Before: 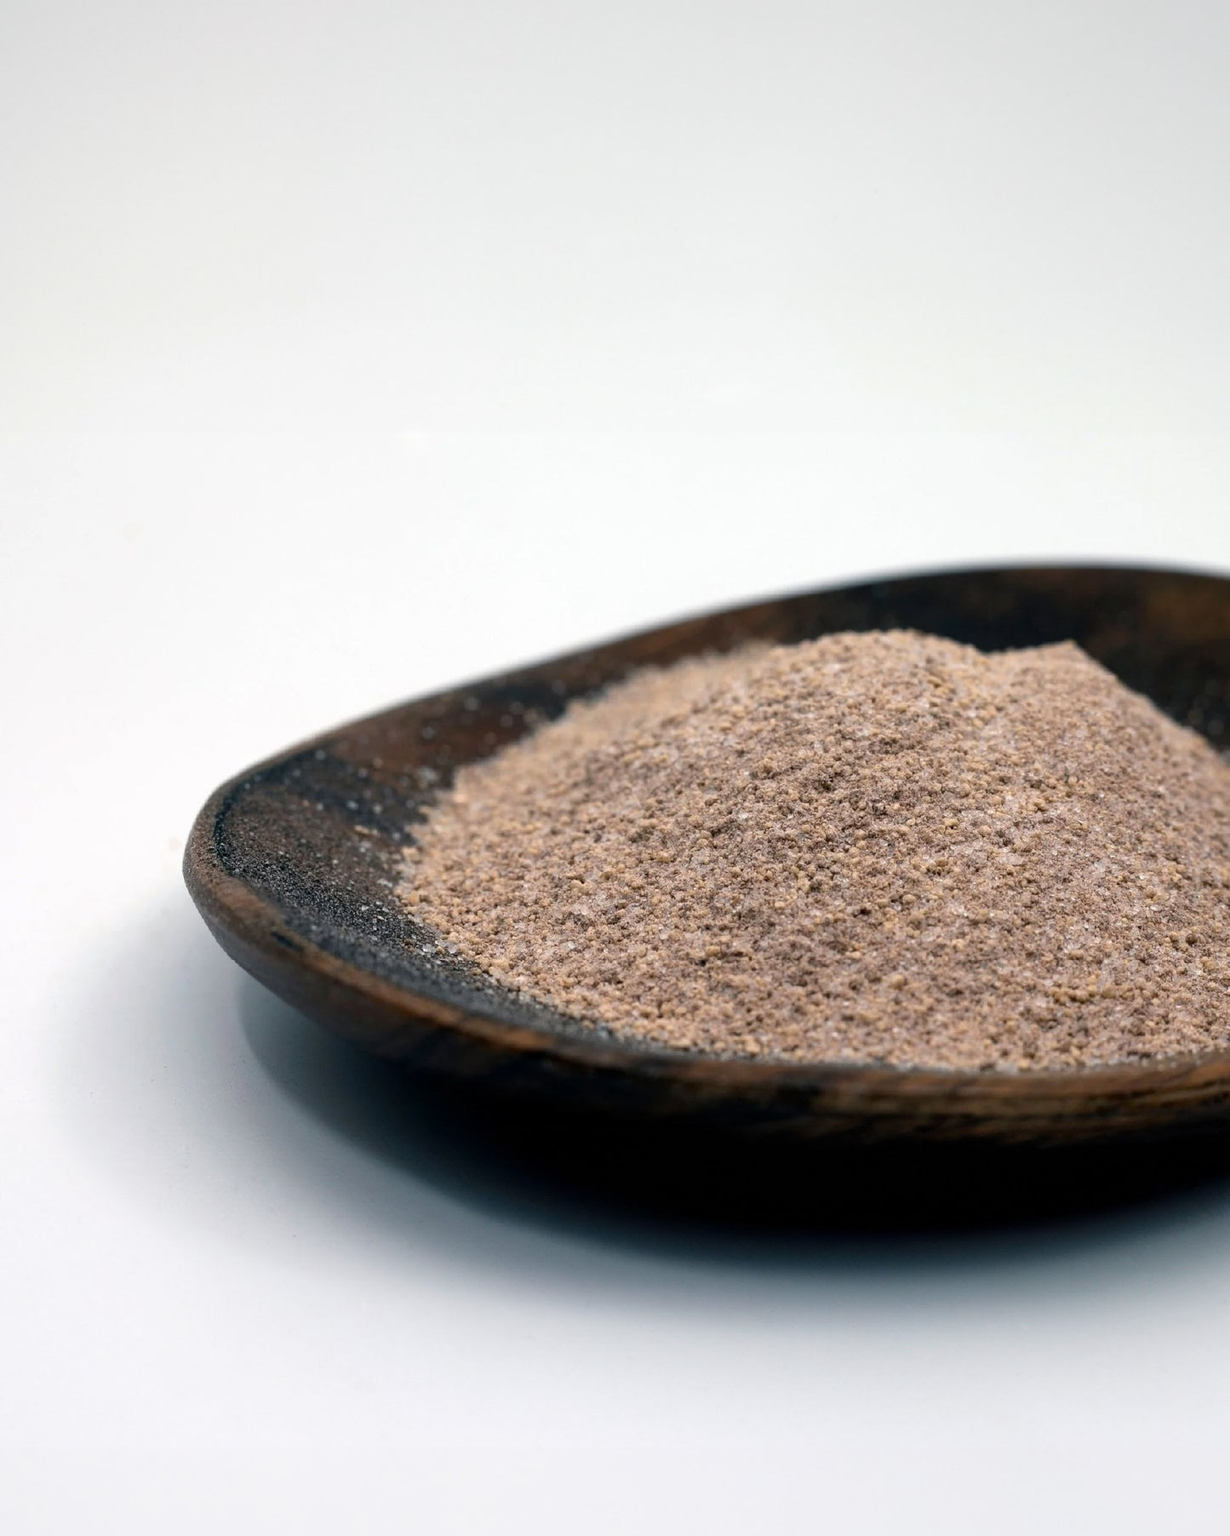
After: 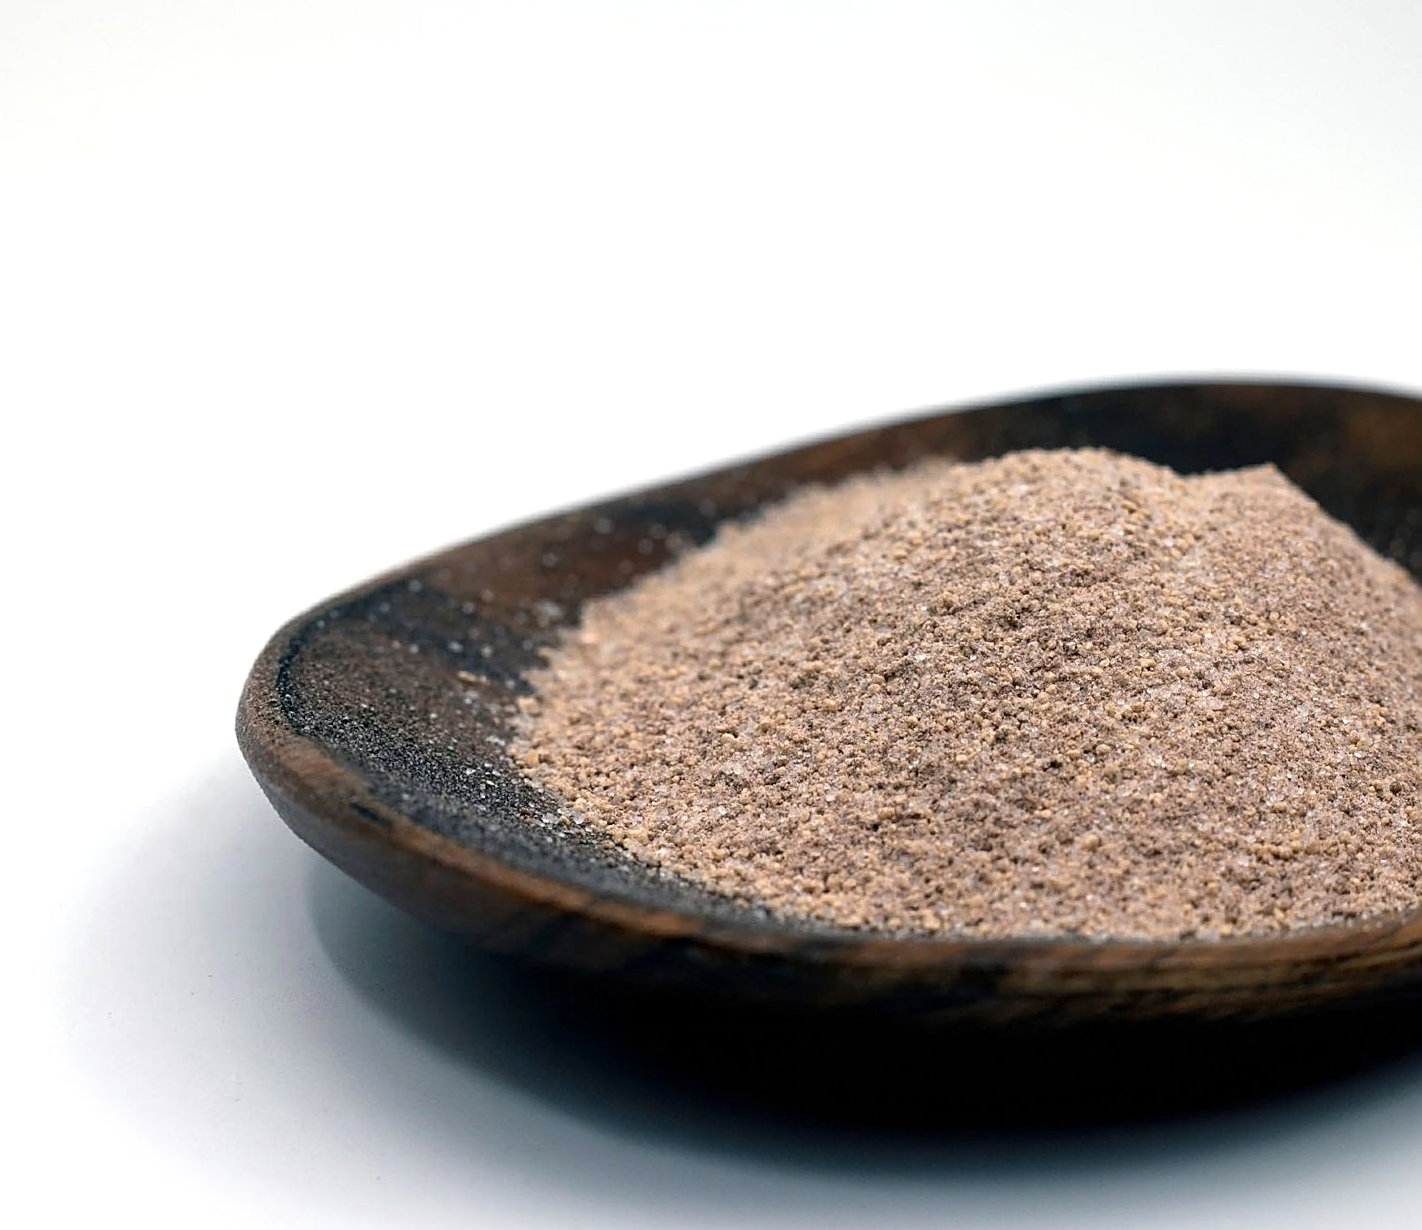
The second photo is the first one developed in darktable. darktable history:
sharpen: on, module defaults
rotate and perspective: rotation -0.013°, lens shift (vertical) -0.027, lens shift (horizontal) 0.178, crop left 0.016, crop right 0.989, crop top 0.082, crop bottom 0.918
exposure: exposure 0.2 EV, compensate highlight preservation false
crop and rotate: top 12.5%, bottom 12.5%
